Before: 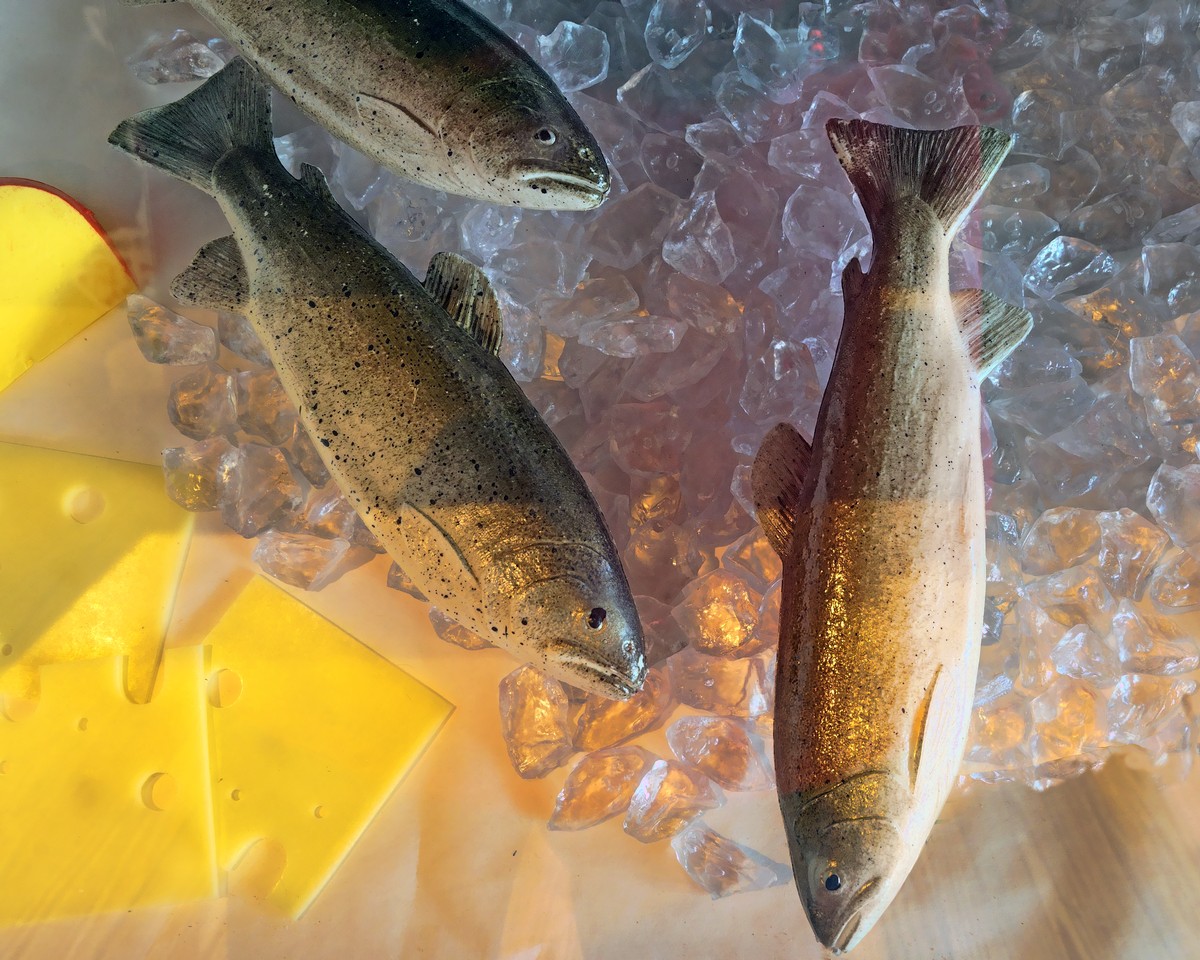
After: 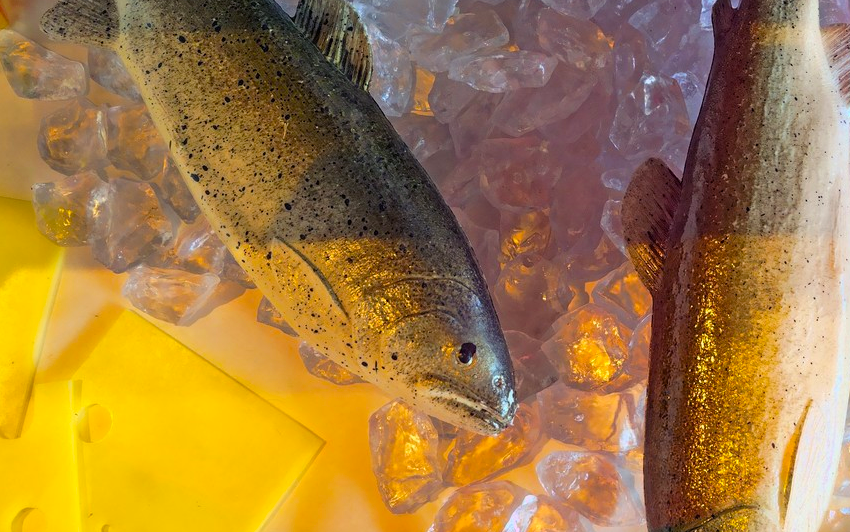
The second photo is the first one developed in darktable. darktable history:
crop: left 10.893%, top 27.613%, right 18.247%, bottom 16.963%
color balance rgb: shadows lift › chroma 3.046%, shadows lift › hue 280.19°, perceptual saturation grading › global saturation 29.554%, global vibrance 9.169%
